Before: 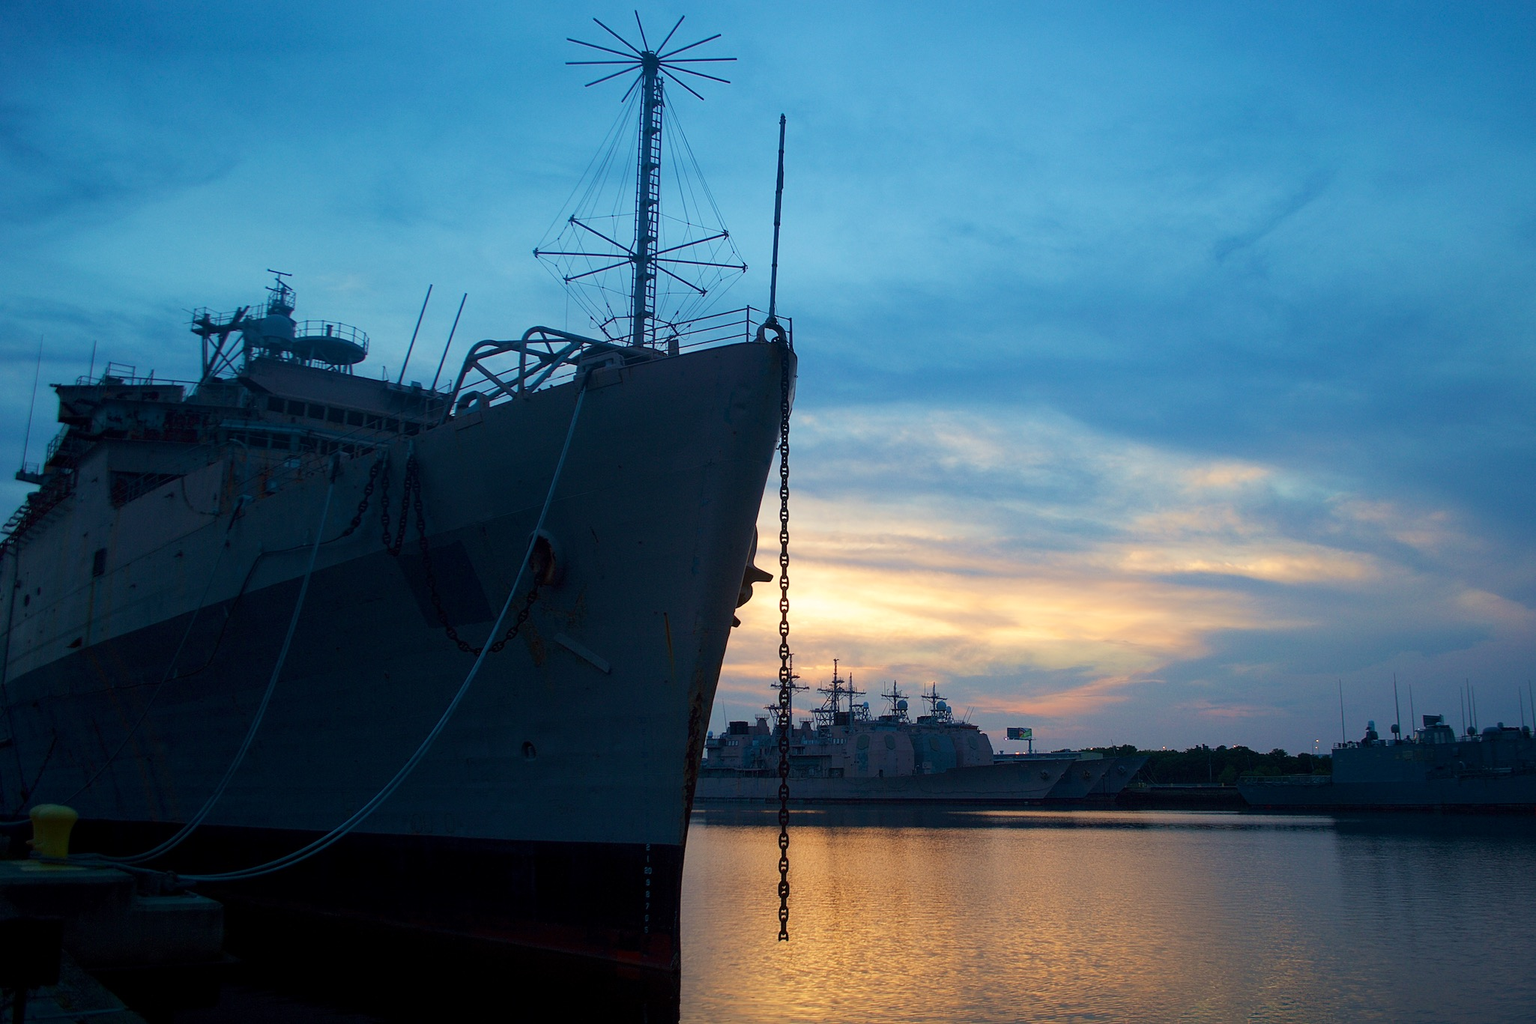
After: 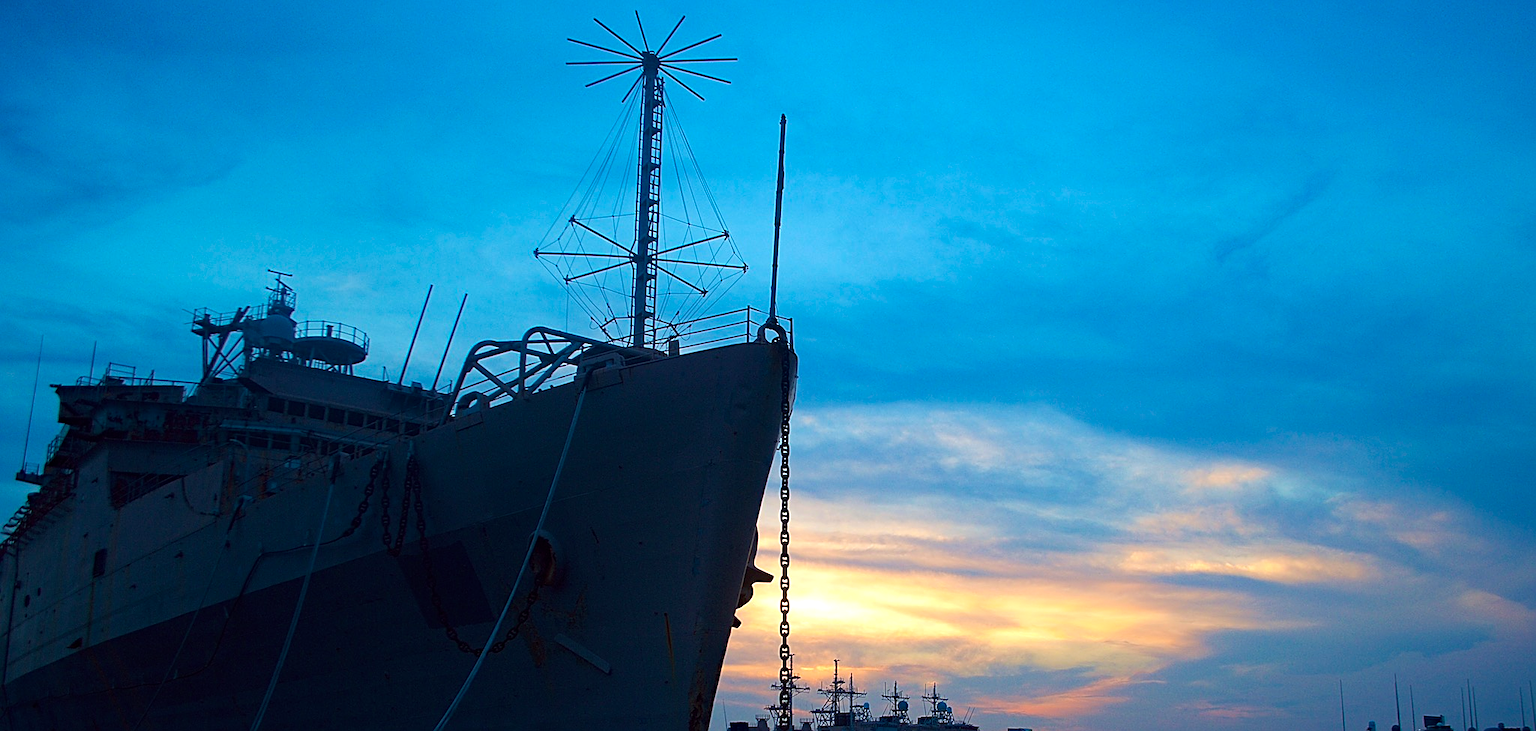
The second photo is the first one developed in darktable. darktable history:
haze removal: on, module defaults
color balance: lift [1, 1.001, 0.999, 1.001], gamma [1, 1.004, 1.007, 0.993], gain [1, 0.991, 0.987, 1.013], contrast 7.5%, contrast fulcrum 10%, output saturation 115%
sharpen: on, module defaults
crop: bottom 28.576%
